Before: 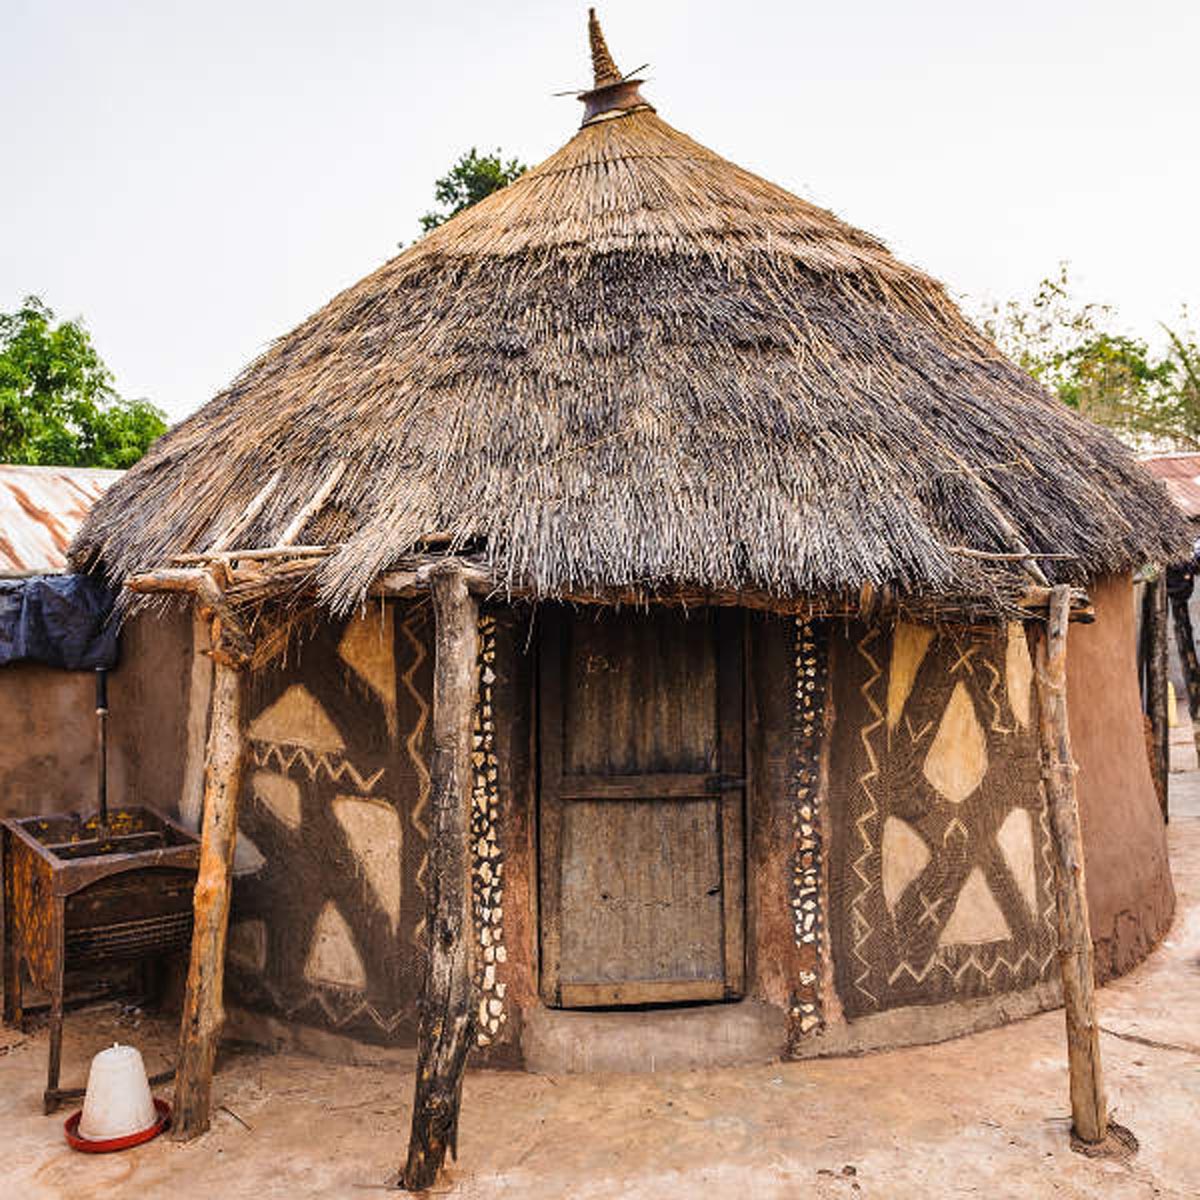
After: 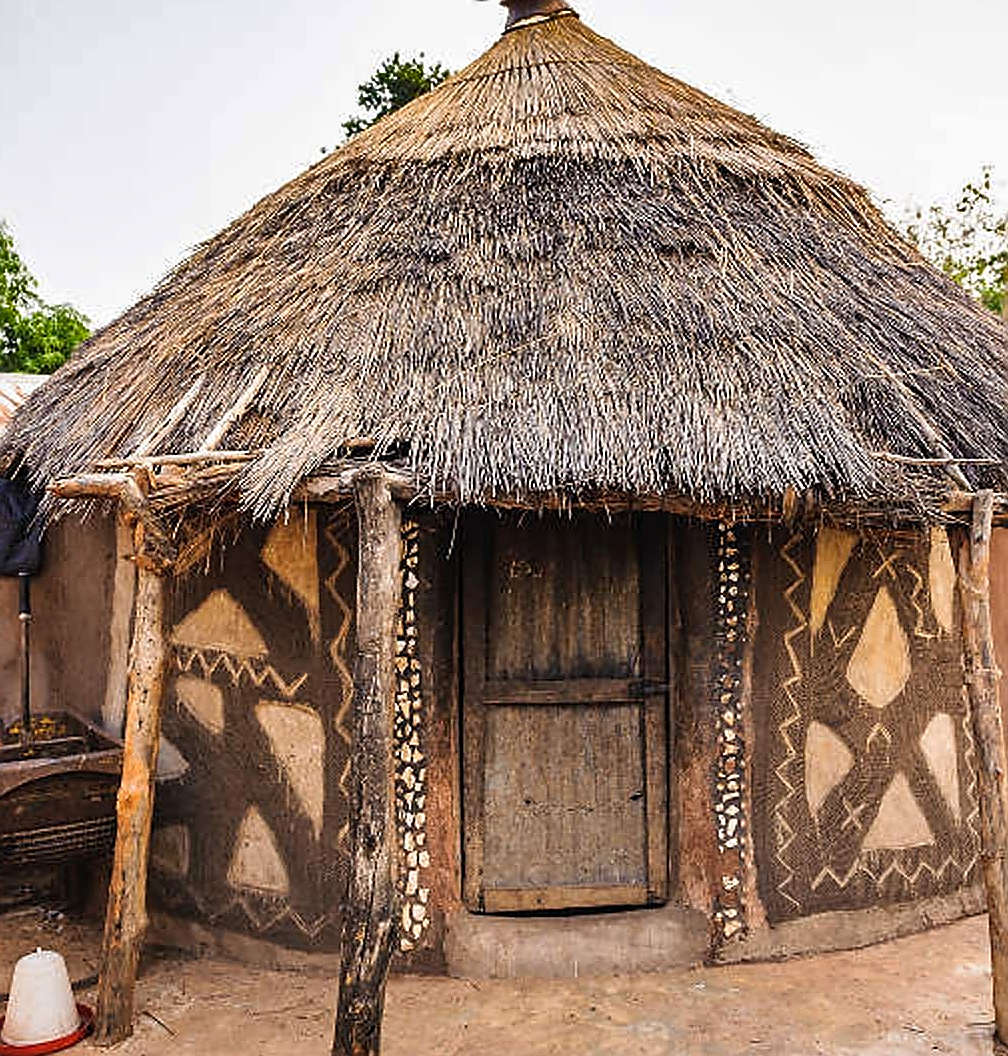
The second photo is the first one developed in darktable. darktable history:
crop: left 6.444%, top 7.972%, right 9.524%, bottom 4.001%
shadows and highlights: shadows 40.01, highlights -53.56, low approximation 0.01, soften with gaussian
sharpen: radius 1.385, amount 1.258, threshold 0.835
